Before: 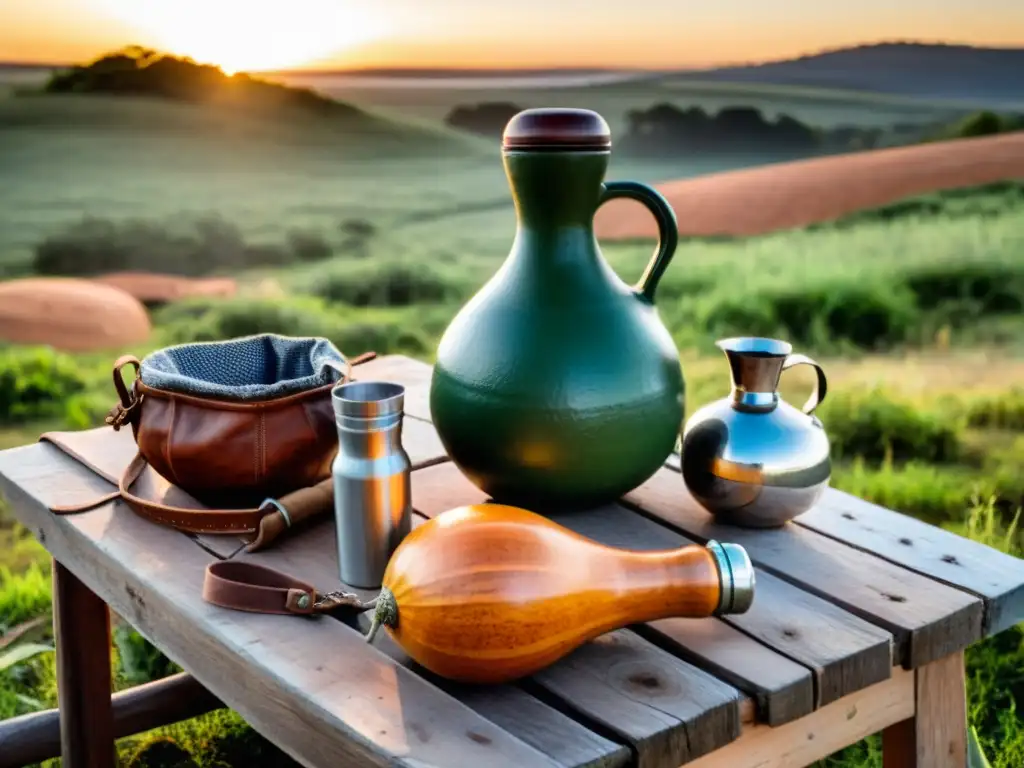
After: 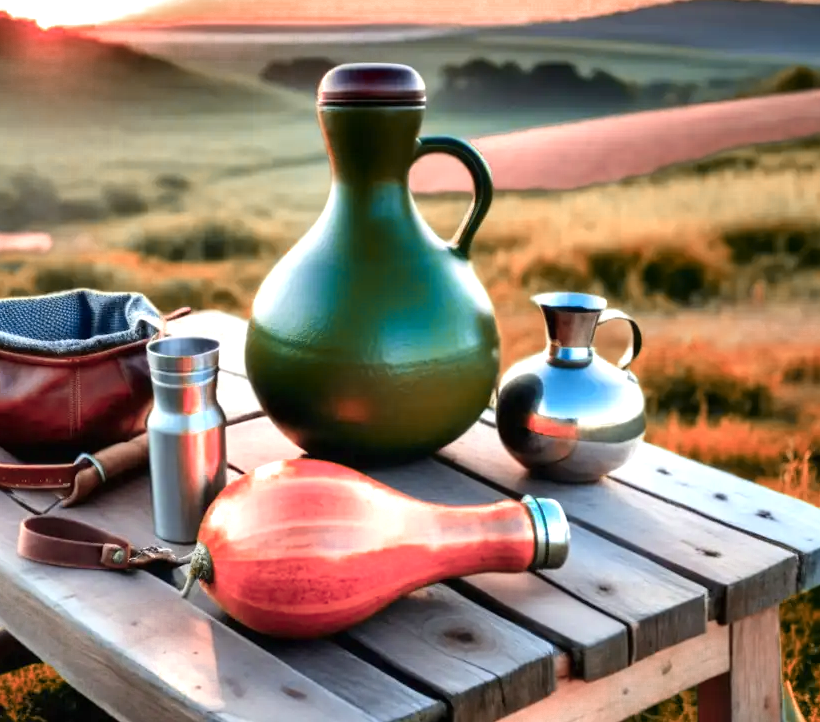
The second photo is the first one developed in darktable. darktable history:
exposure: black level correction 0, exposure 0.499 EV, compensate highlight preservation false
color zones: curves: ch0 [(0.006, 0.385) (0.143, 0.563) (0.243, 0.321) (0.352, 0.464) (0.516, 0.456) (0.625, 0.5) (0.75, 0.5) (0.875, 0.5)]; ch1 [(0, 0.5) (0.134, 0.504) (0.246, 0.463) (0.421, 0.515) (0.5, 0.56) (0.625, 0.5) (0.75, 0.5) (0.875, 0.5)]; ch2 [(0, 0.5) (0.131, 0.426) (0.307, 0.289) (0.38, 0.188) (0.513, 0.216) (0.625, 0.548) (0.75, 0.468) (0.838, 0.396) (0.971, 0.311)]
crop and rotate: left 18.147%, top 5.942%, right 1.751%
